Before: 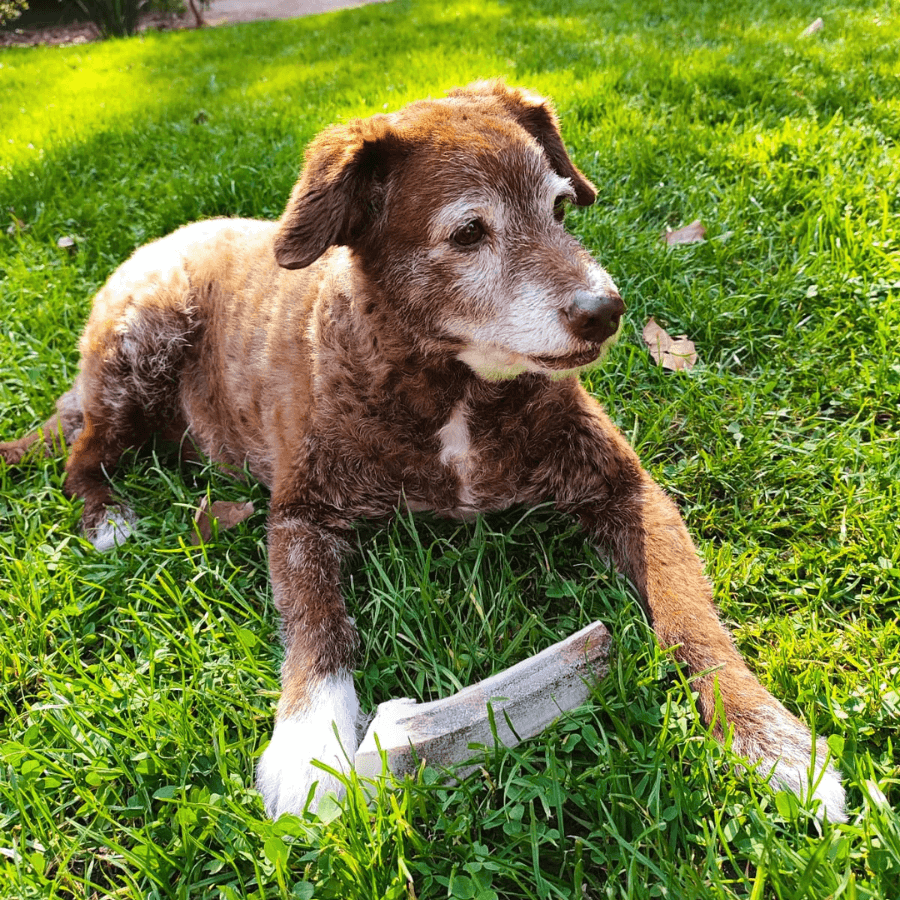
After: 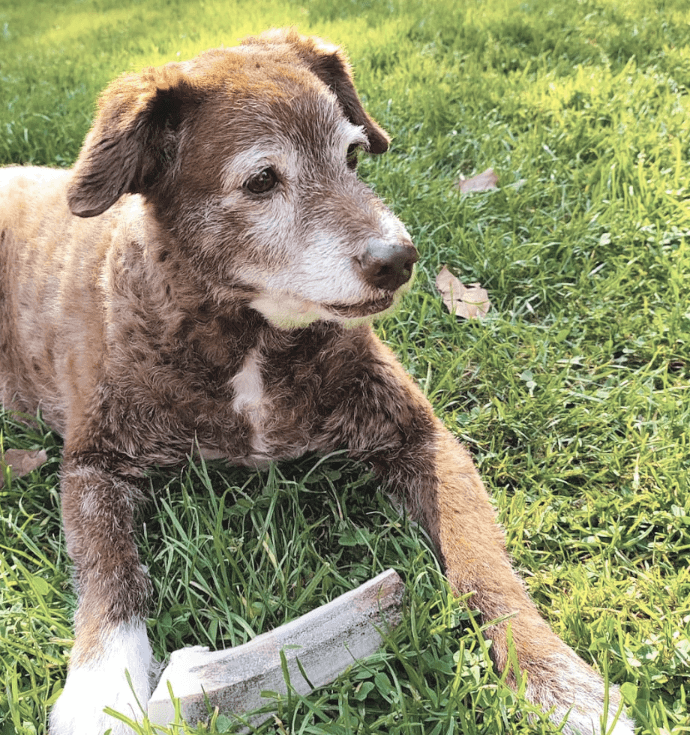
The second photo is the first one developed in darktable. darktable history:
crop: left 23.095%, top 5.827%, bottom 11.854%
contrast brightness saturation: brightness 0.18, saturation -0.5
color balance rgb: perceptual saturation grading › global saturation 20%, global vibrance 20%
